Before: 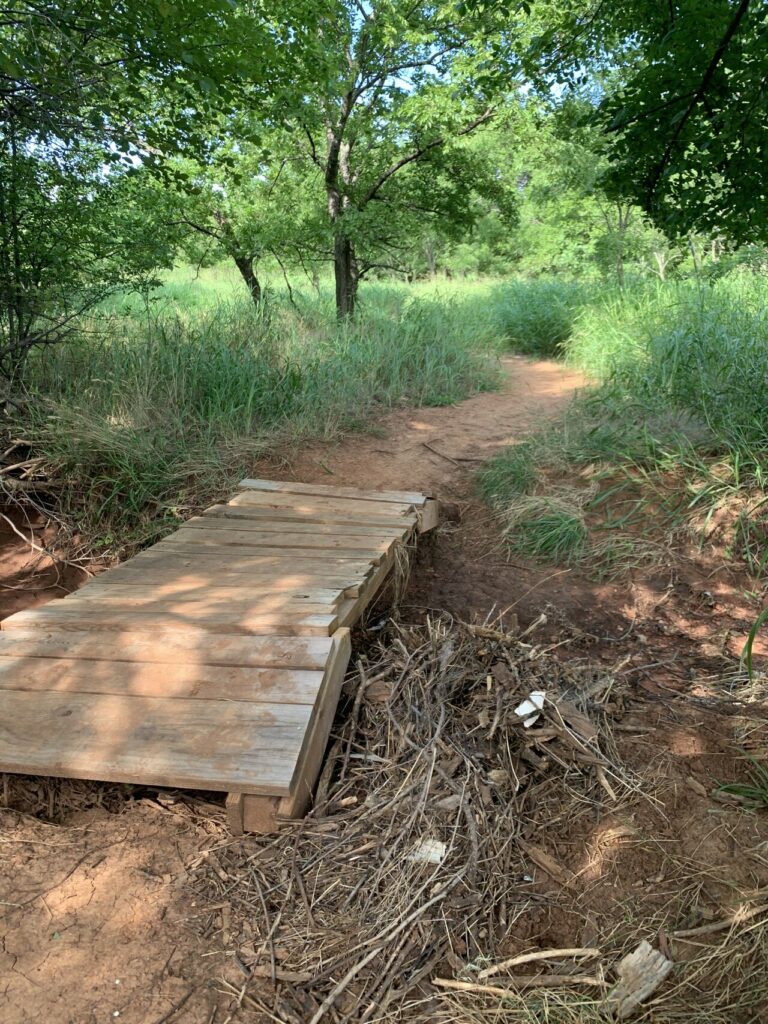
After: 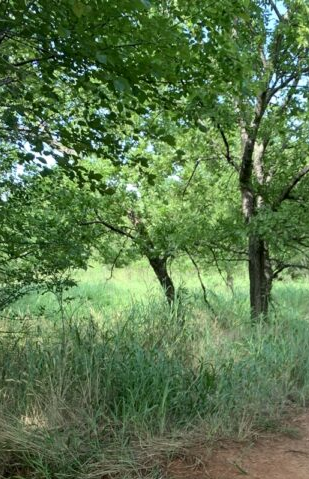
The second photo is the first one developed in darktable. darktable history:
crop and rotate: left 11.274%, top 0.091%, right 48.445%, bottom 53.044%
local contrast: mode bilateral grid, contrast 20, coarseness 50, detail 120%, midtone range 0.2
